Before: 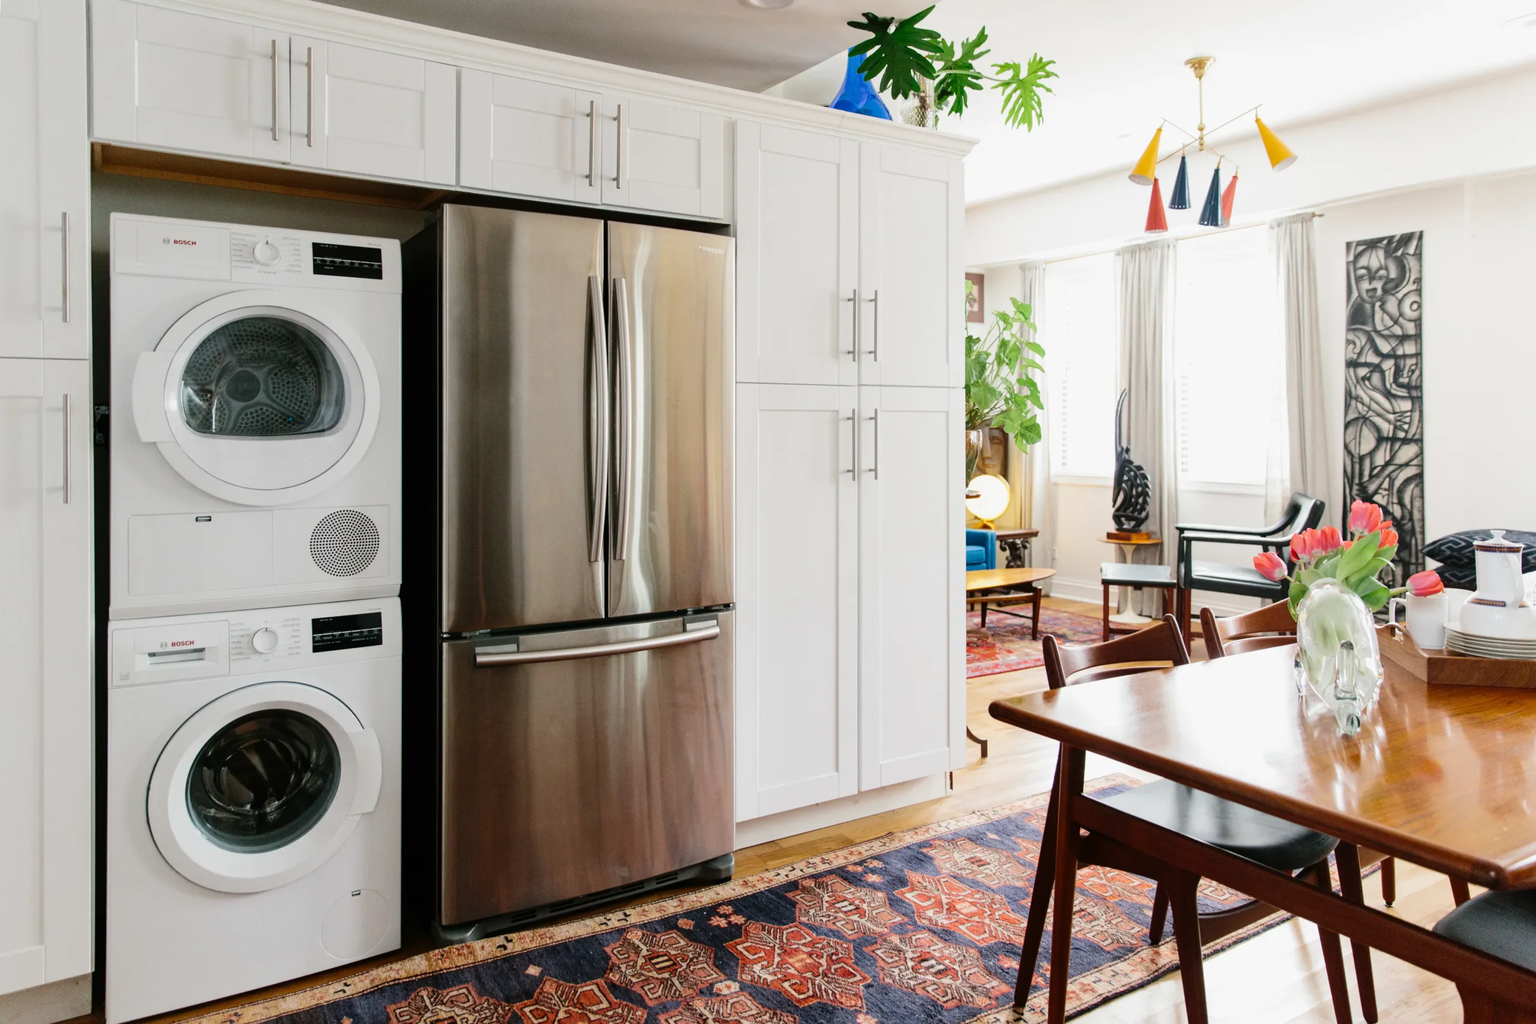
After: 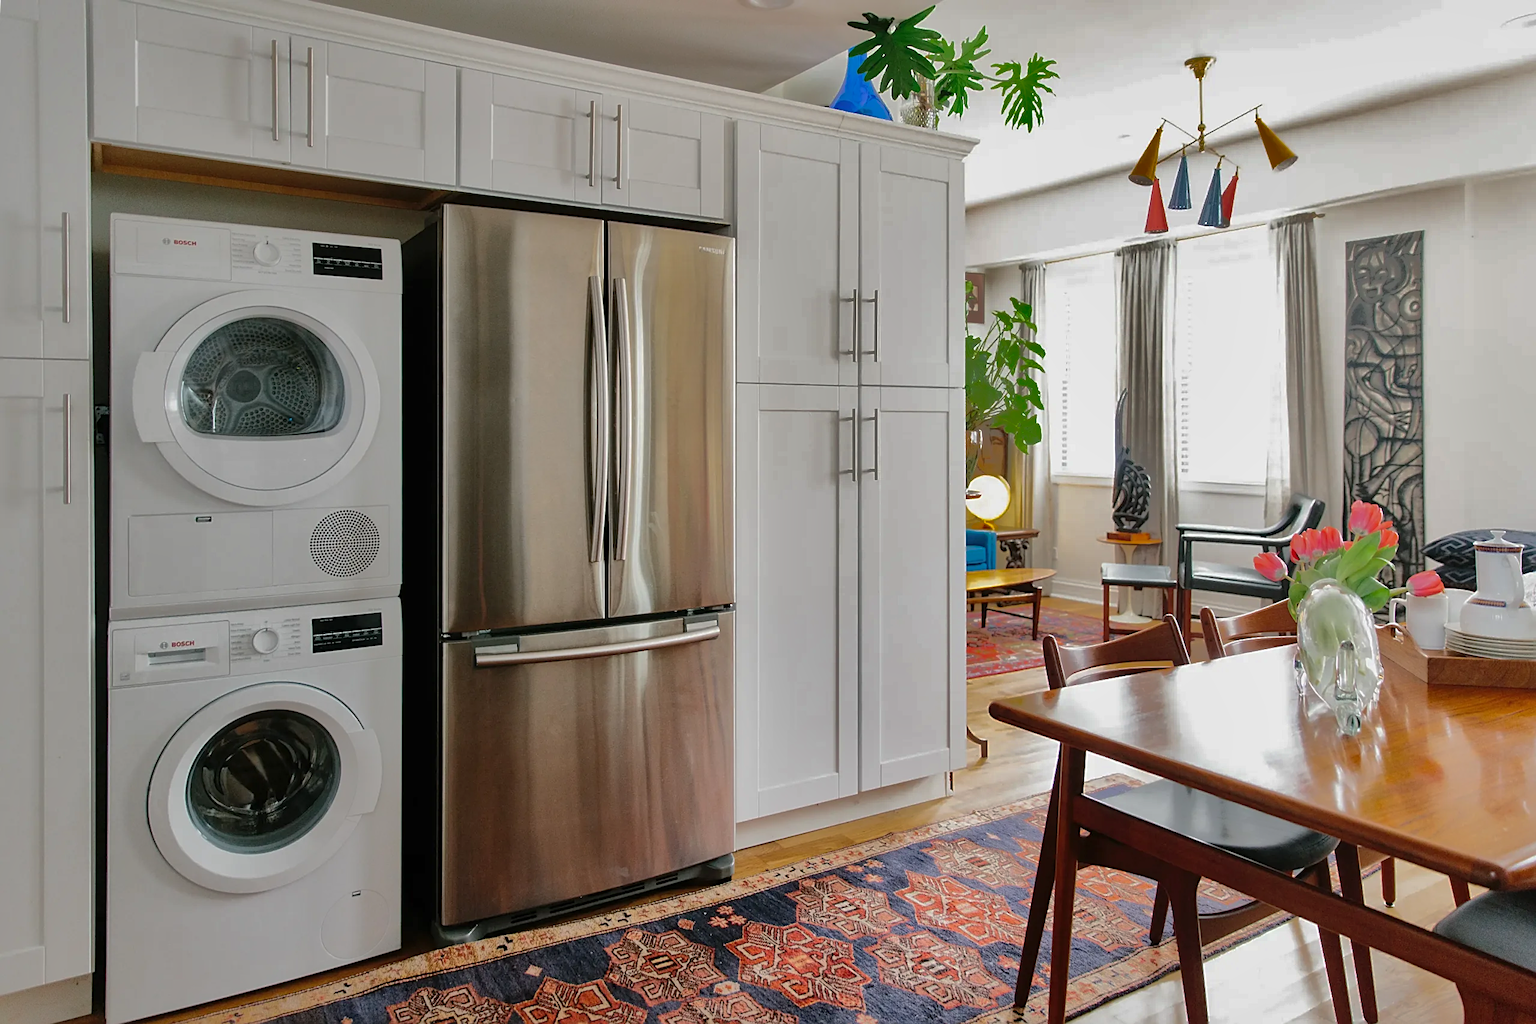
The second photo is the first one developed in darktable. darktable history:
sharpen: on, module defaults
shadows and highlights: shadows 38.43, highlights -74.54
